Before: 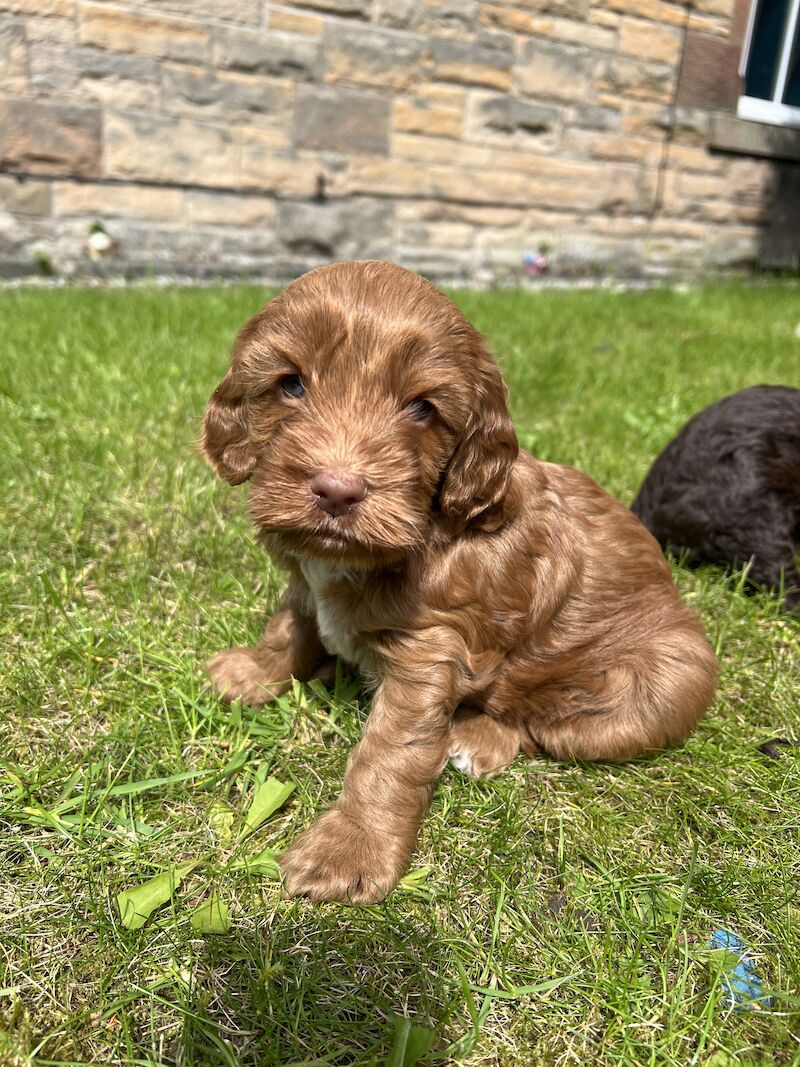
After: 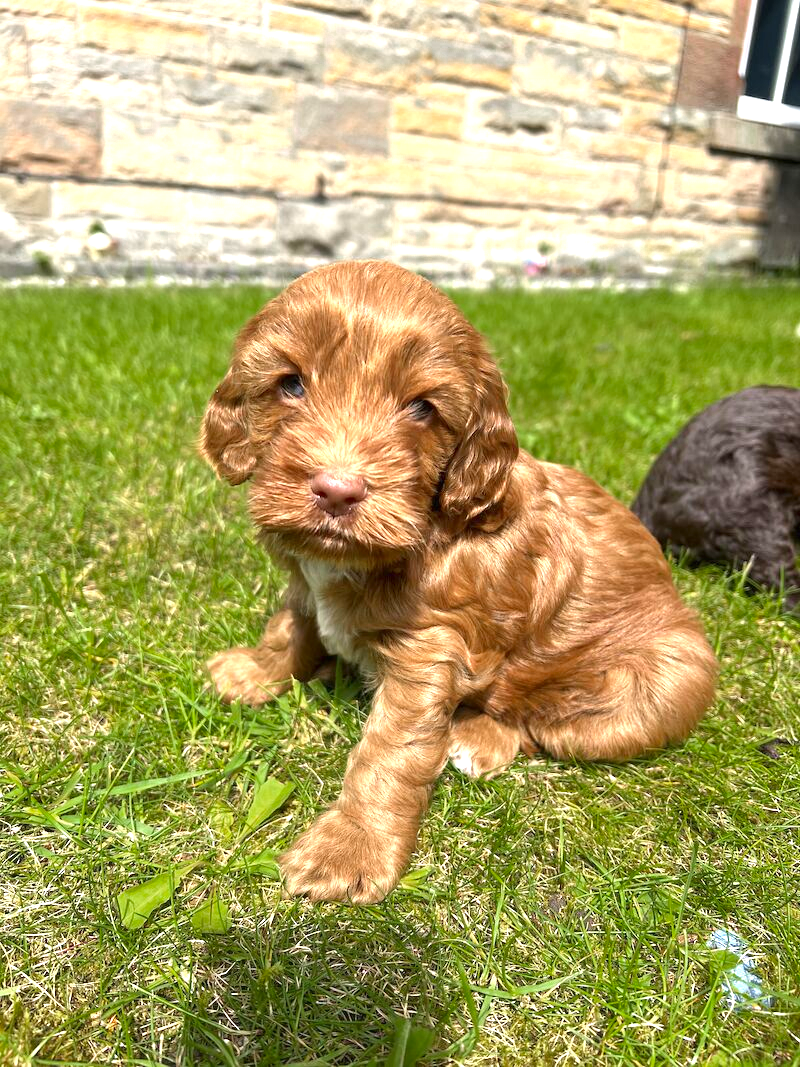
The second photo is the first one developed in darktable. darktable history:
color zones: curves: ch0 [(0, 0.48) (0.209, 0.398) (0.305, 0.332) (0.429, 0.493) (0.571, 0.5) (0.714, 0.5) (0.857, 0.5) (1, 0.48)]; ch1 [(0, 0.633) (0.143, 0.586) (0.286, 0.489) (0.429, 0.448) (0.571, 0.31) (0.714, 0.335) (0.857, 0.492) (1, 0.633)]; ch2 [(0, 0.448) (0.143, 0.498) (0.286, 0.5) (0.429, 0.5) (0.571, 0.5) (0.714, 0.5) (0.857, 0.5) (1, 0.448)]
exposure: black level correction 0, exposure 1.2 EV, compensate exposure bias true, compensate highlight preservation false
